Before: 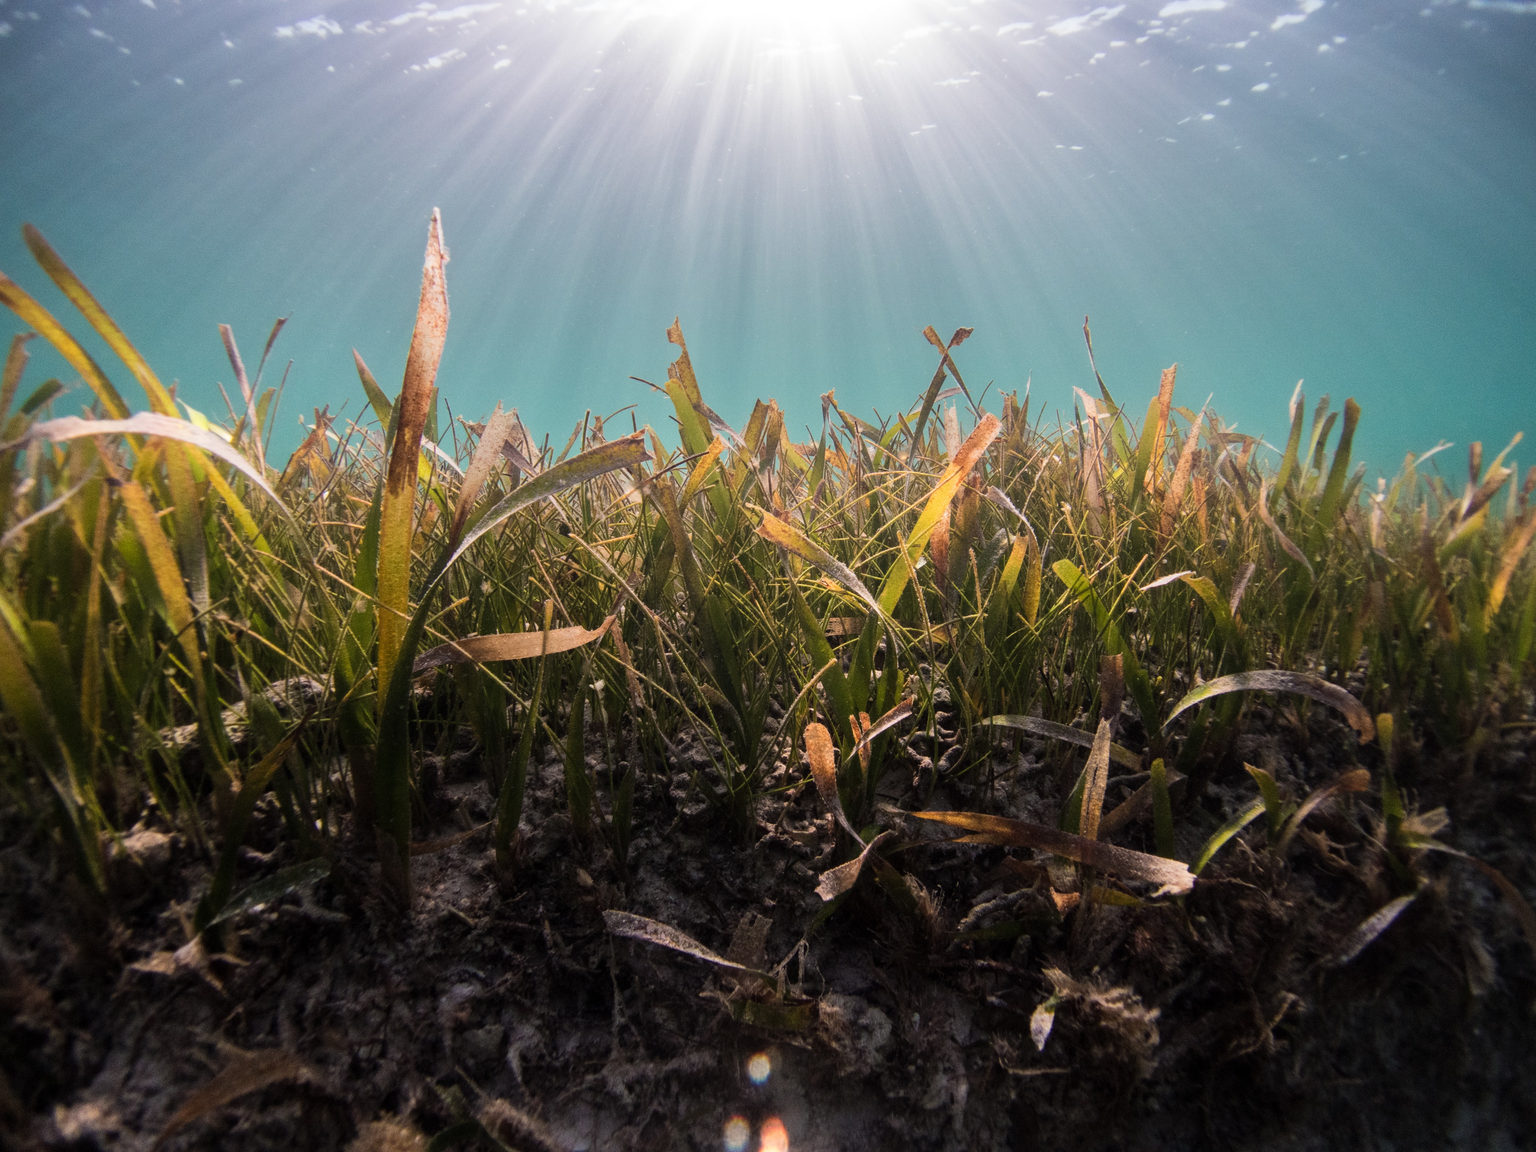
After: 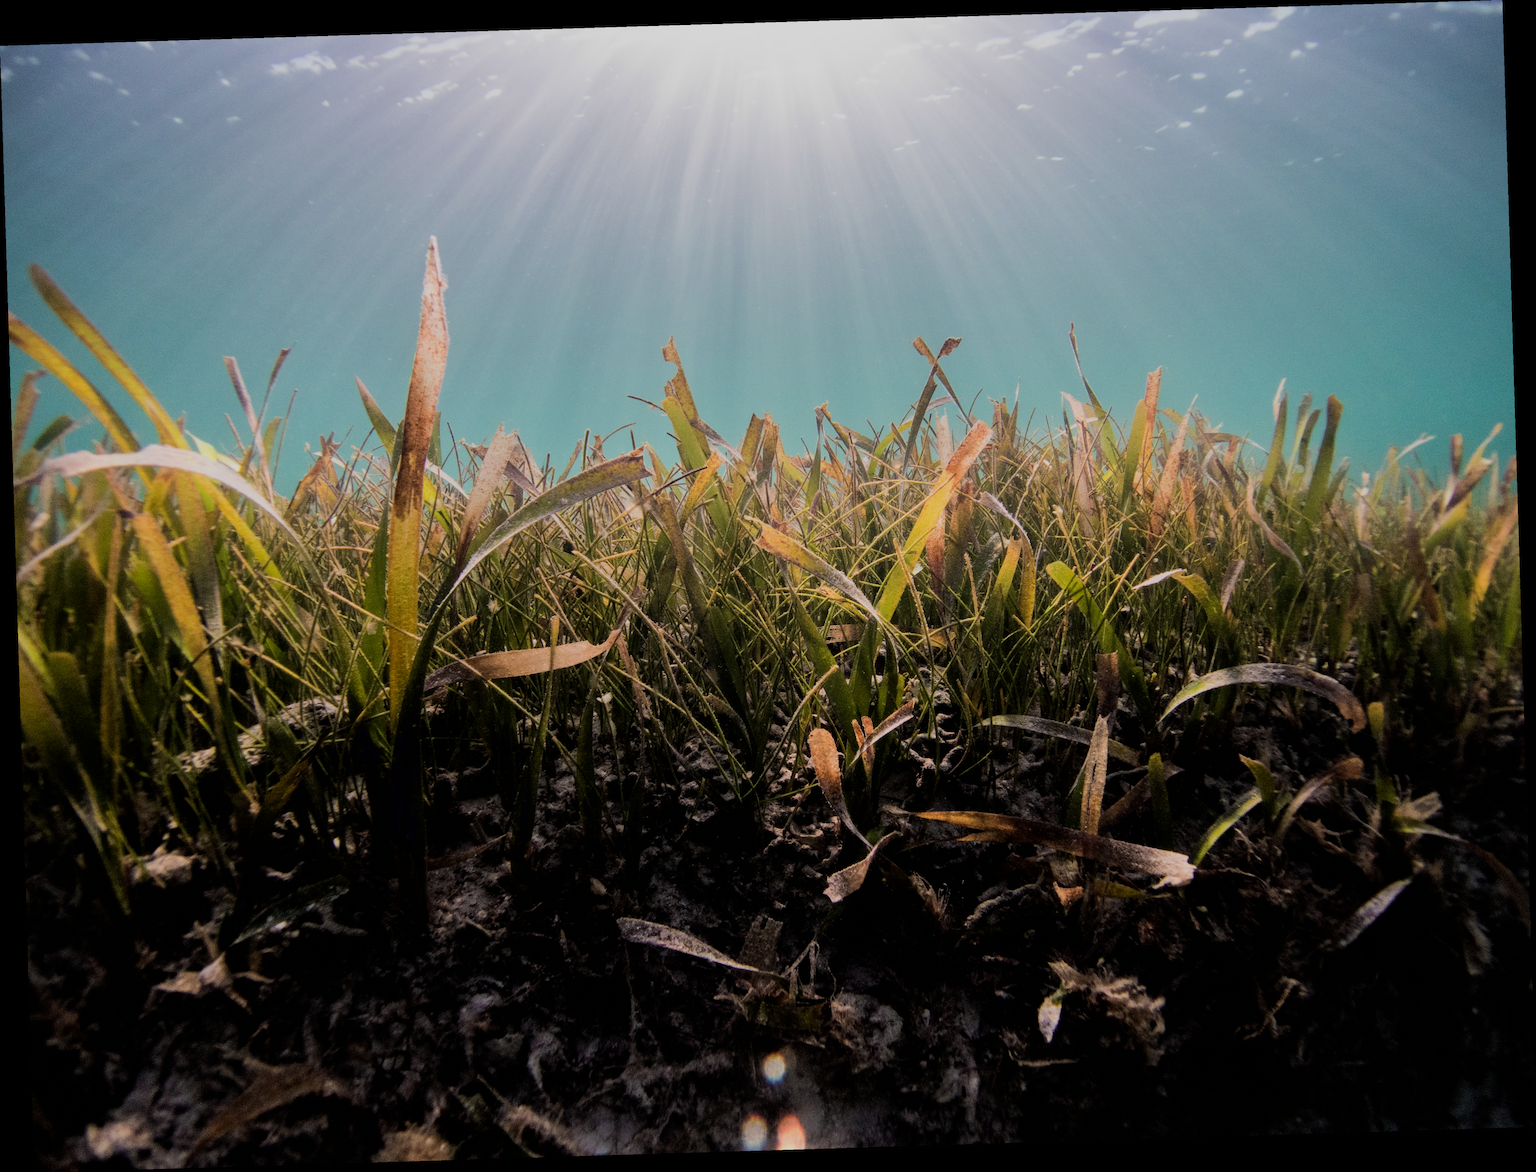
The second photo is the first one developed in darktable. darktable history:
rotate and perspective: rotation -1.75°, automatic cropping off
exposure: black level correction 0.004, exposure 0.014 EV, compensate highlight preservation false
filmic rgb: black relative exposure -7.65 EV, white relative exposure 4.56 EV, hardness 3.61
